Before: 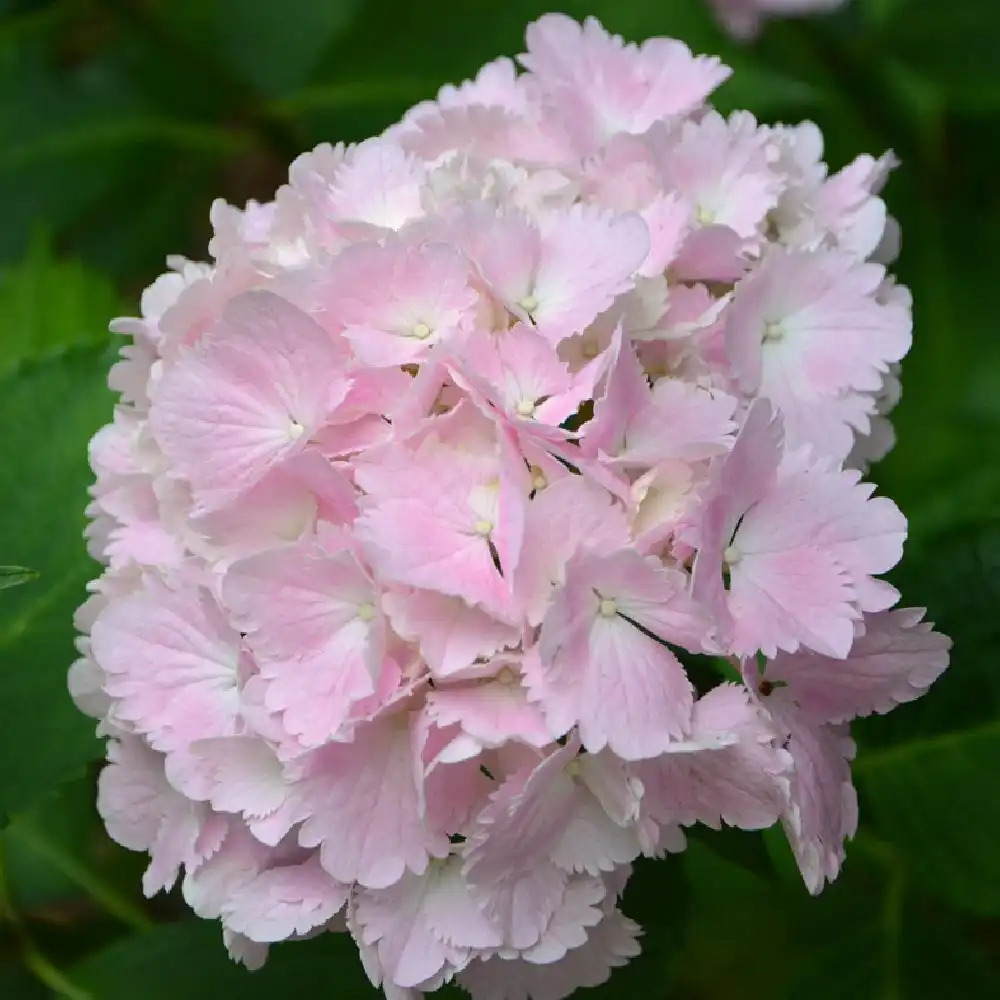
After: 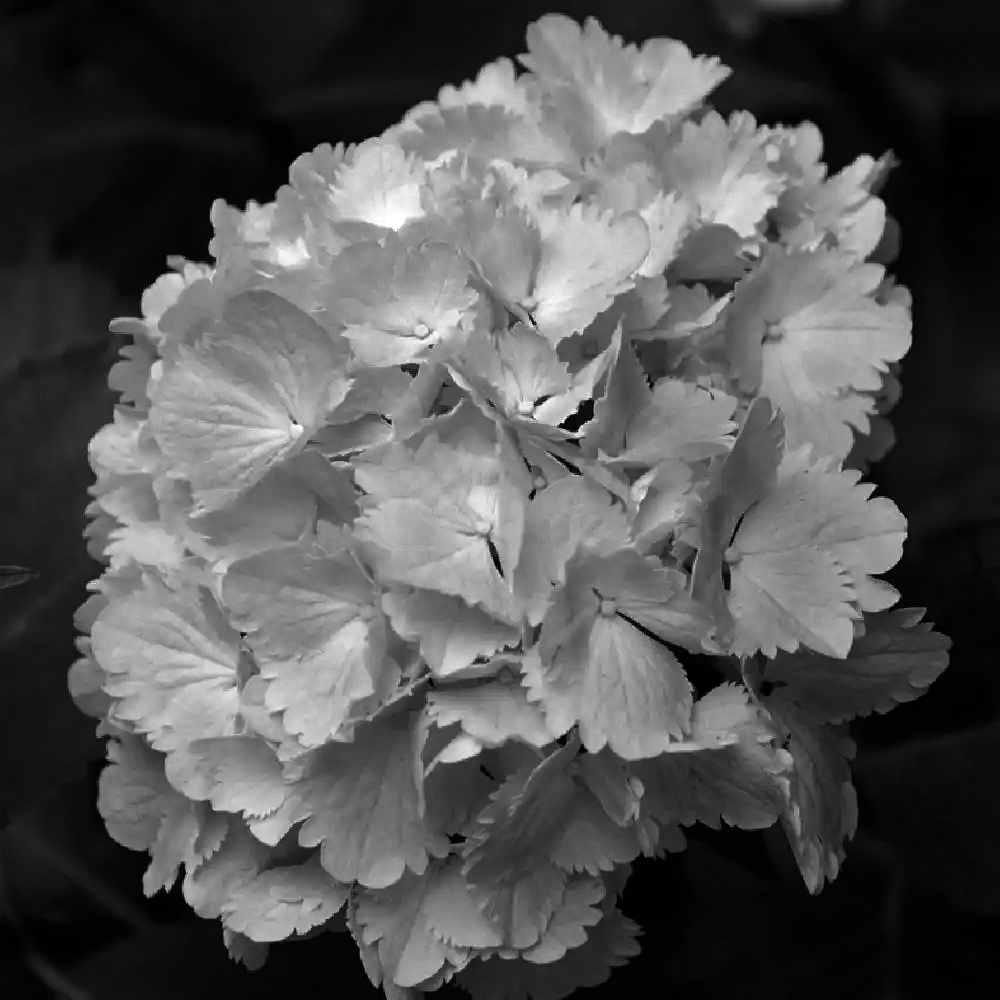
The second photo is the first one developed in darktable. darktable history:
levels: mode automatic, black 0.023%, white 99.97%, levels [0.062, 0.494, 0.925]
shadows and highlights: shadows 19.13, highlights -83.41, soften with gaussian
contrast brightness saturation: contrast -0.03, brightness -0.59, saturation -1
